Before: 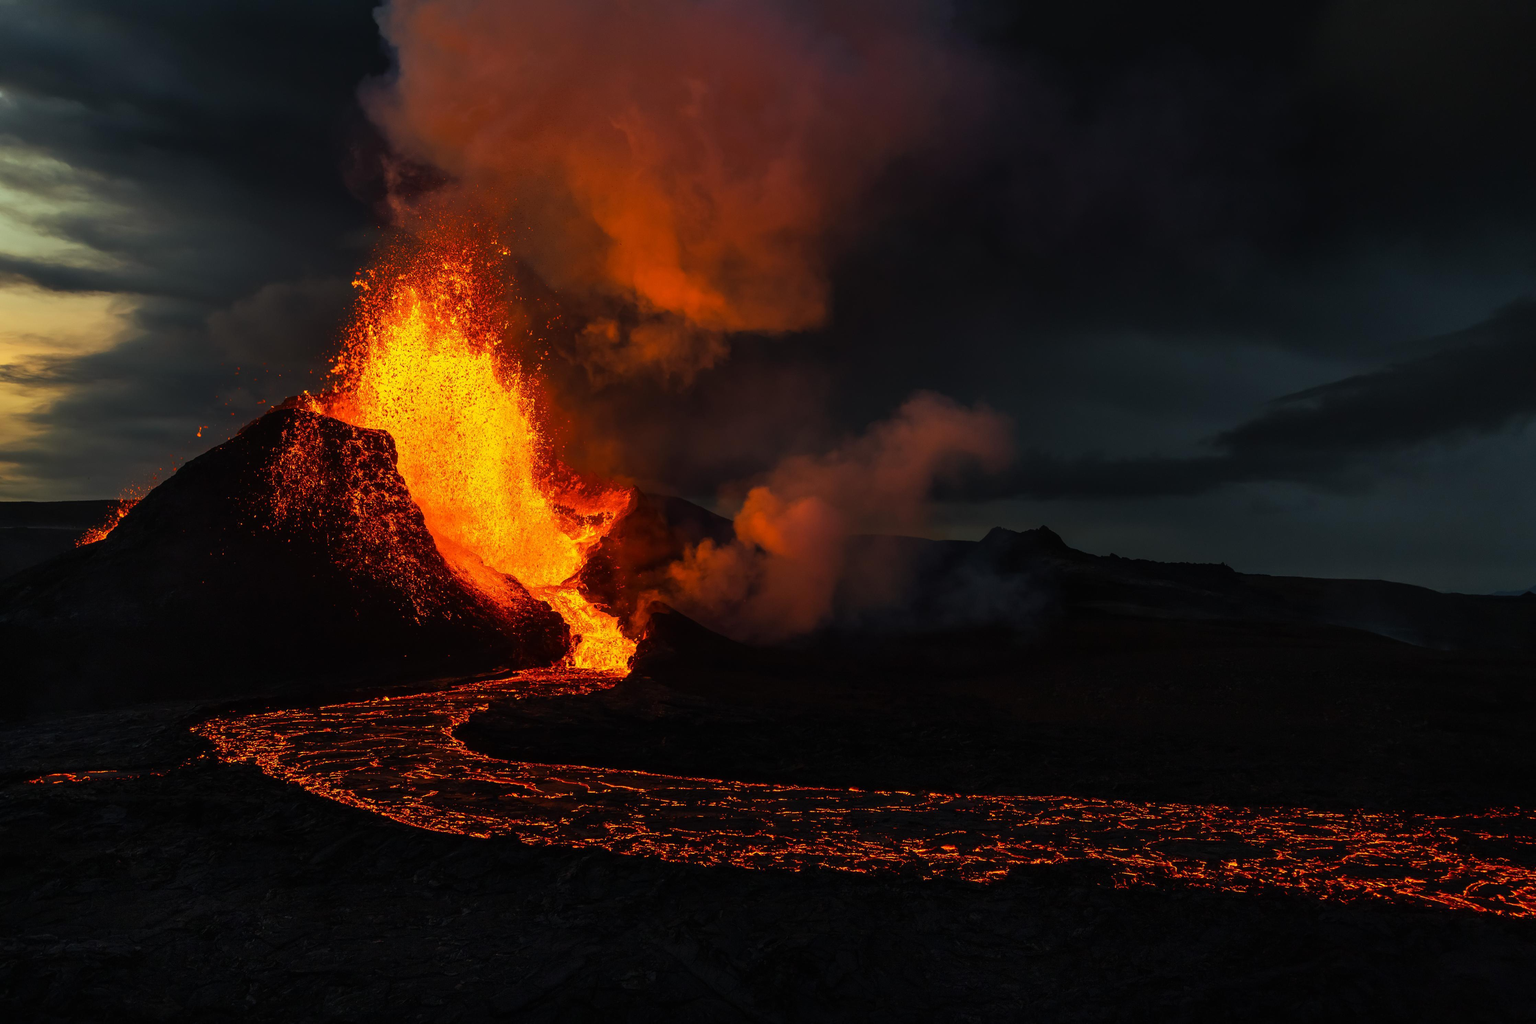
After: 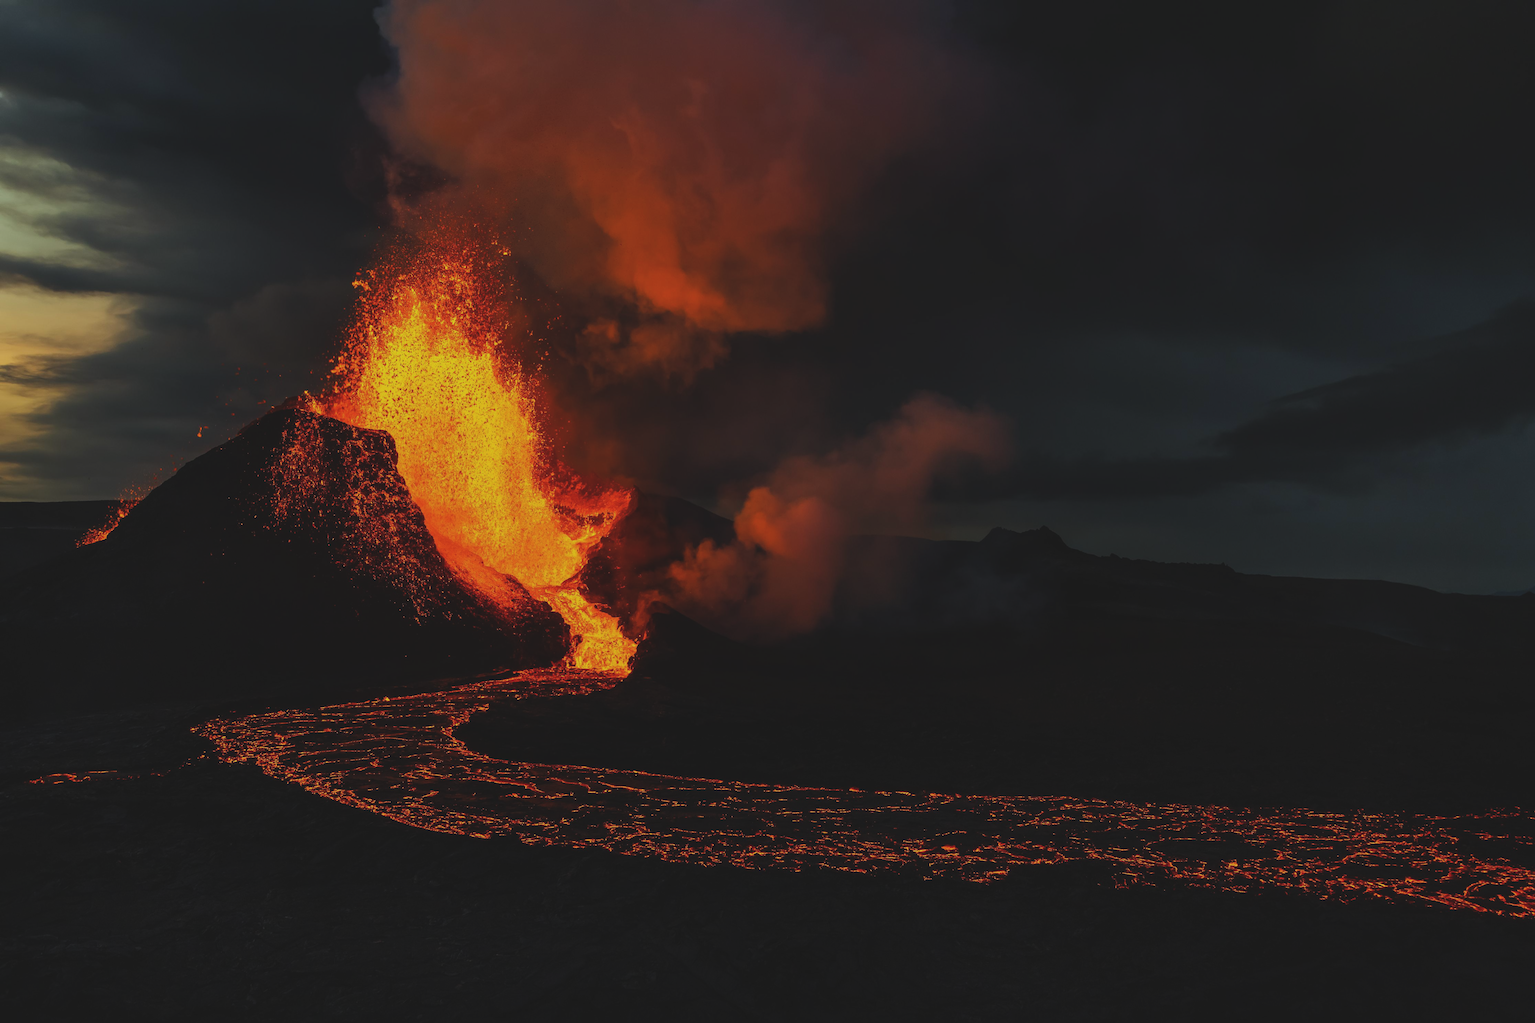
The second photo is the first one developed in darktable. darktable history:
color calibration: illuminant same as pipeline (D50), adaptation none (bypass), x 0.331, y 0.334, temperature 5005.39 K
exposure: black level correction -0.015, exposure -0.523 EV, compensate exposure bias true, compensate highlight preservation false
levels: gray 59.34%
